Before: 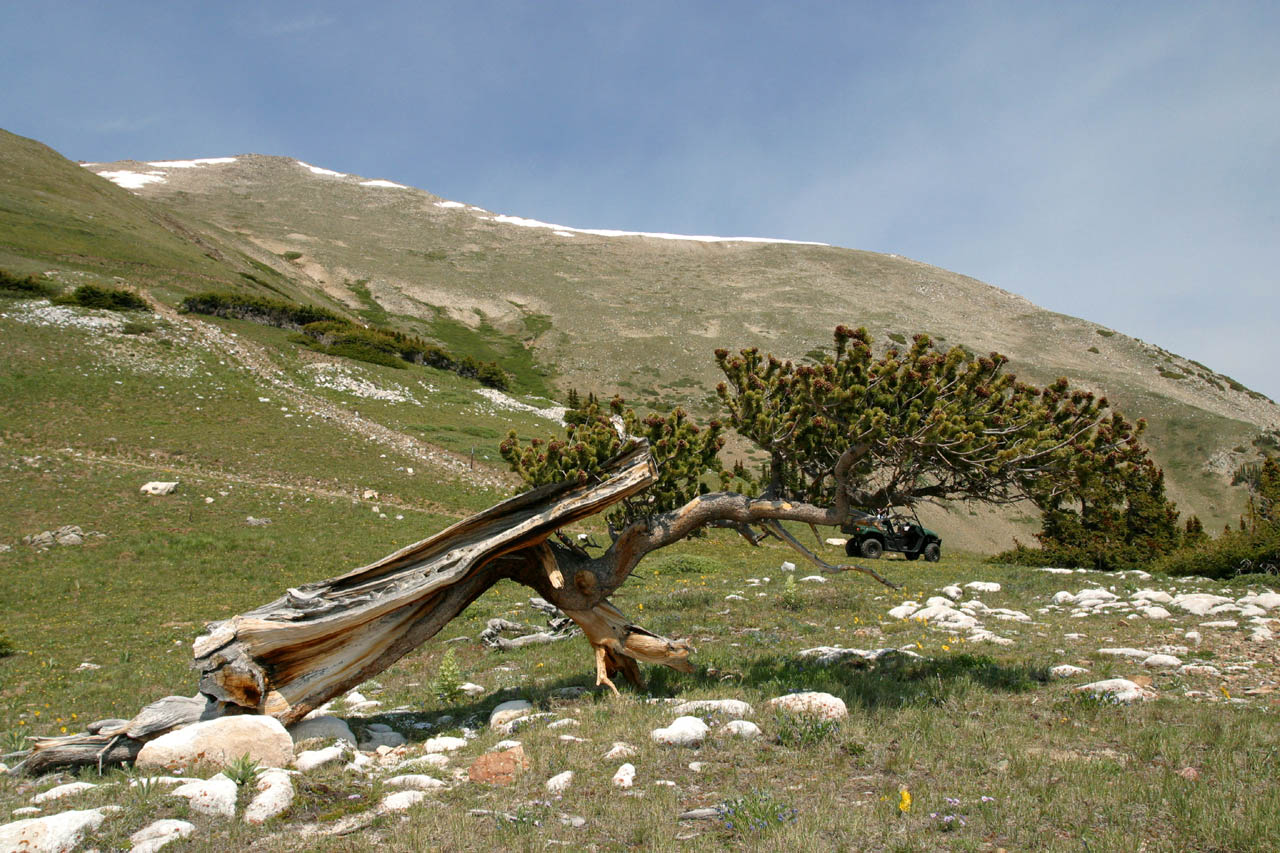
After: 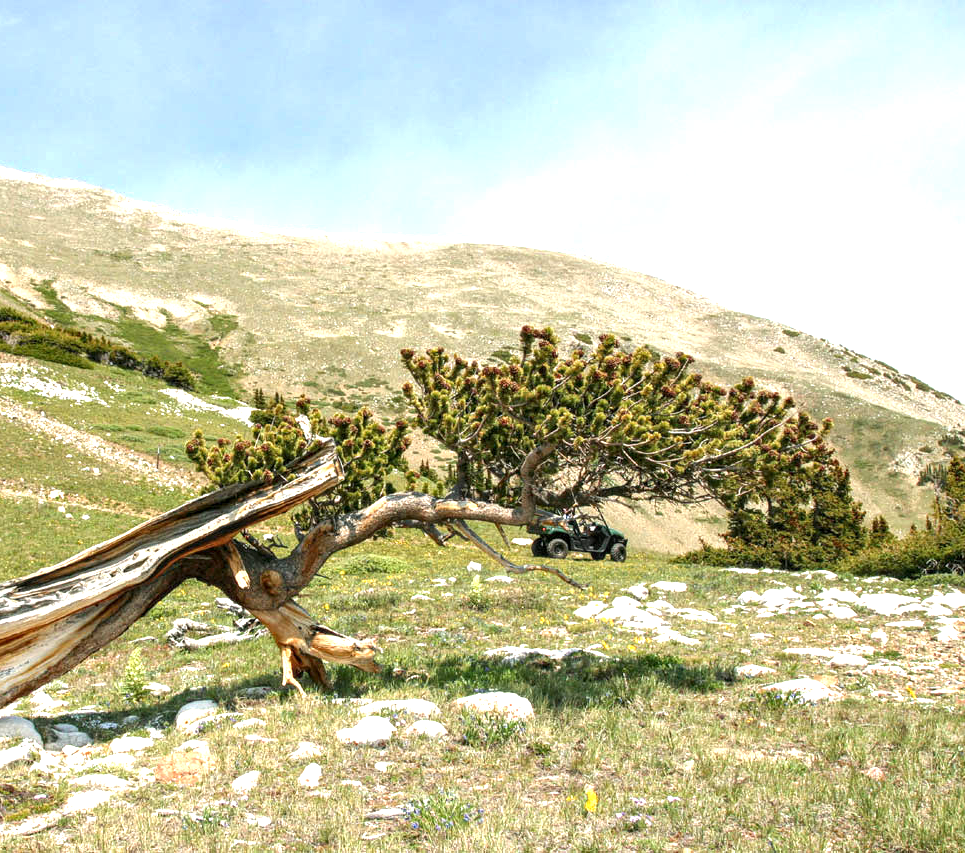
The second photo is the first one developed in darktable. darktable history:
local contrast: detail 130%
exposure: black level correction 0, exposure 1.379 EV, compensate exposure bias true, compensate highlight preservation false
crop and rotate: left 24.6%
